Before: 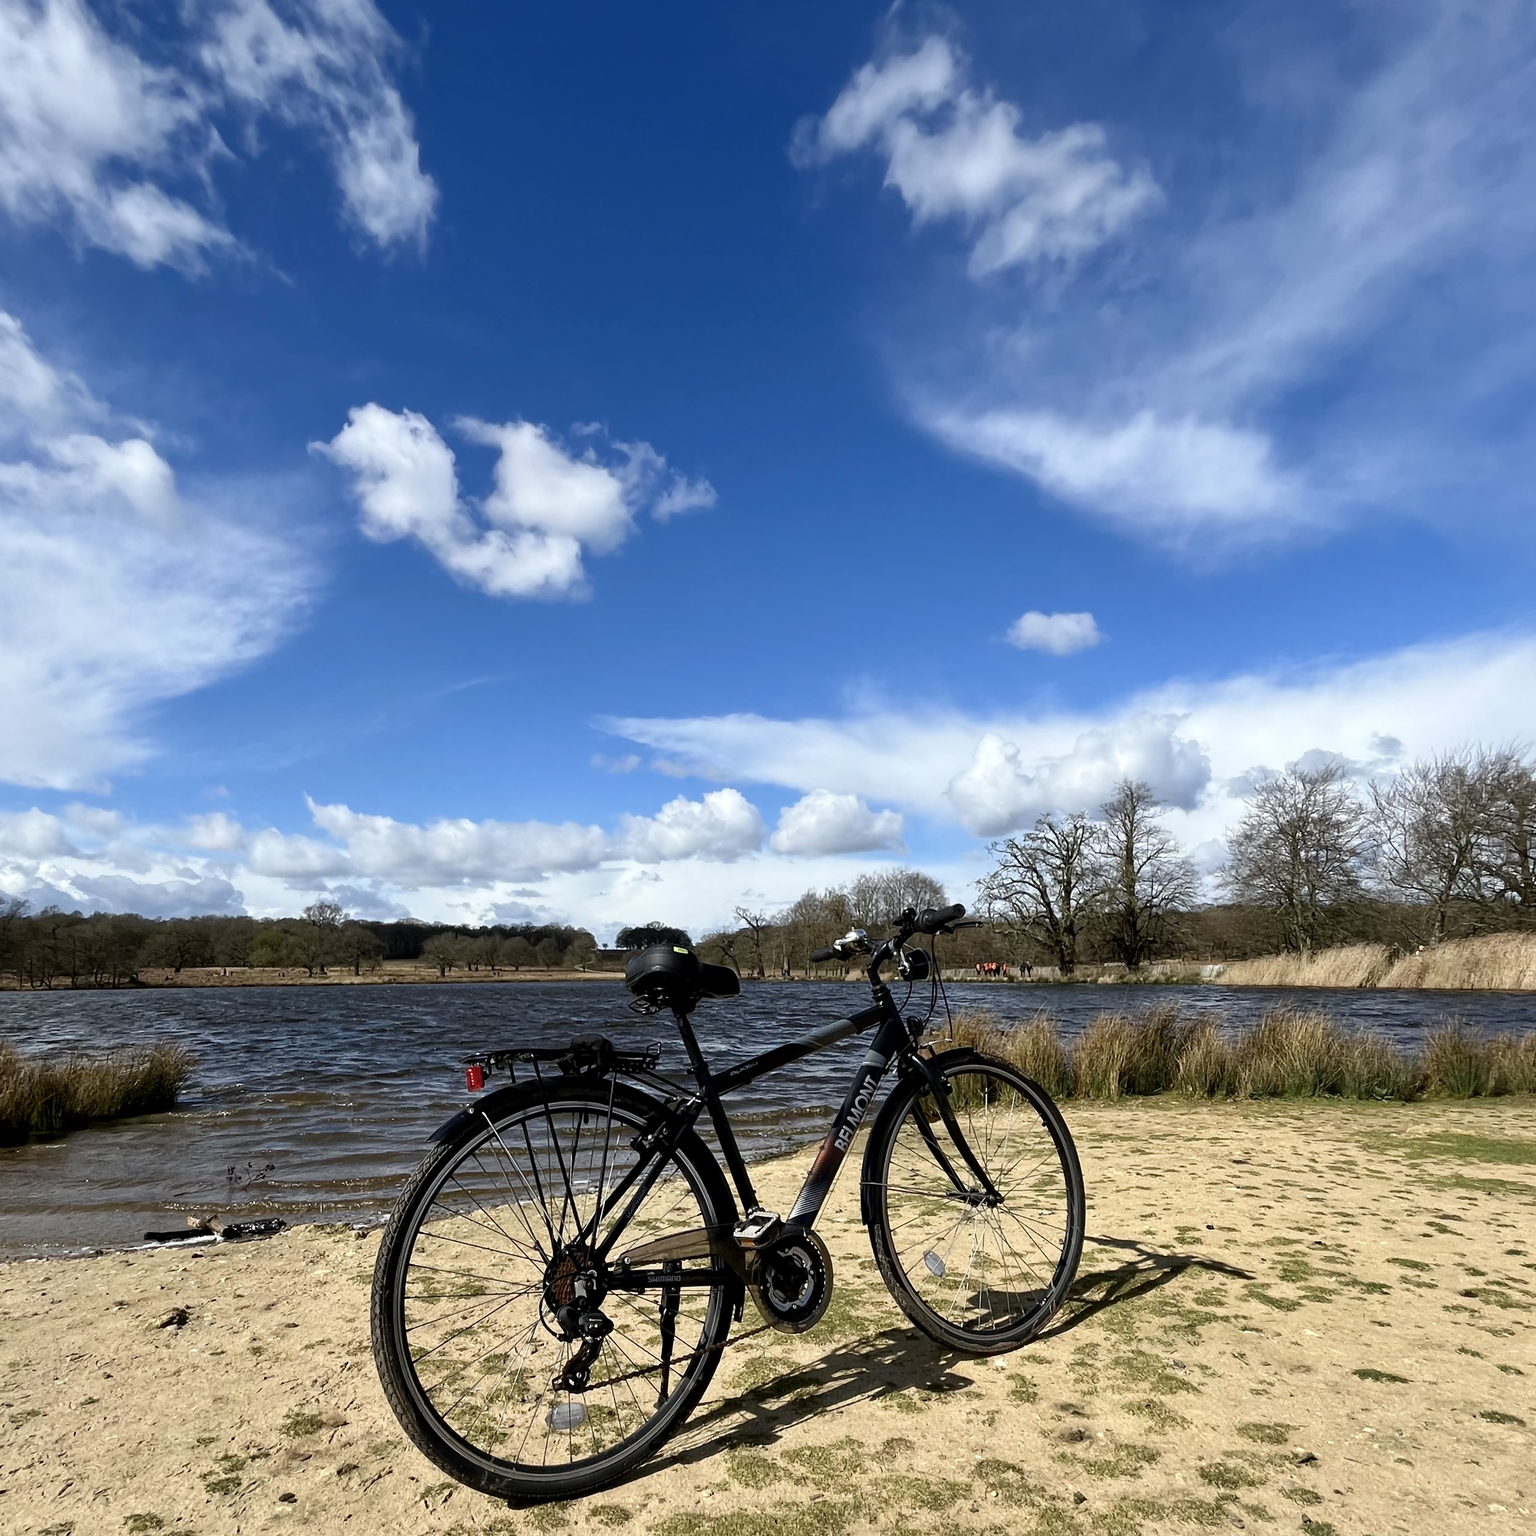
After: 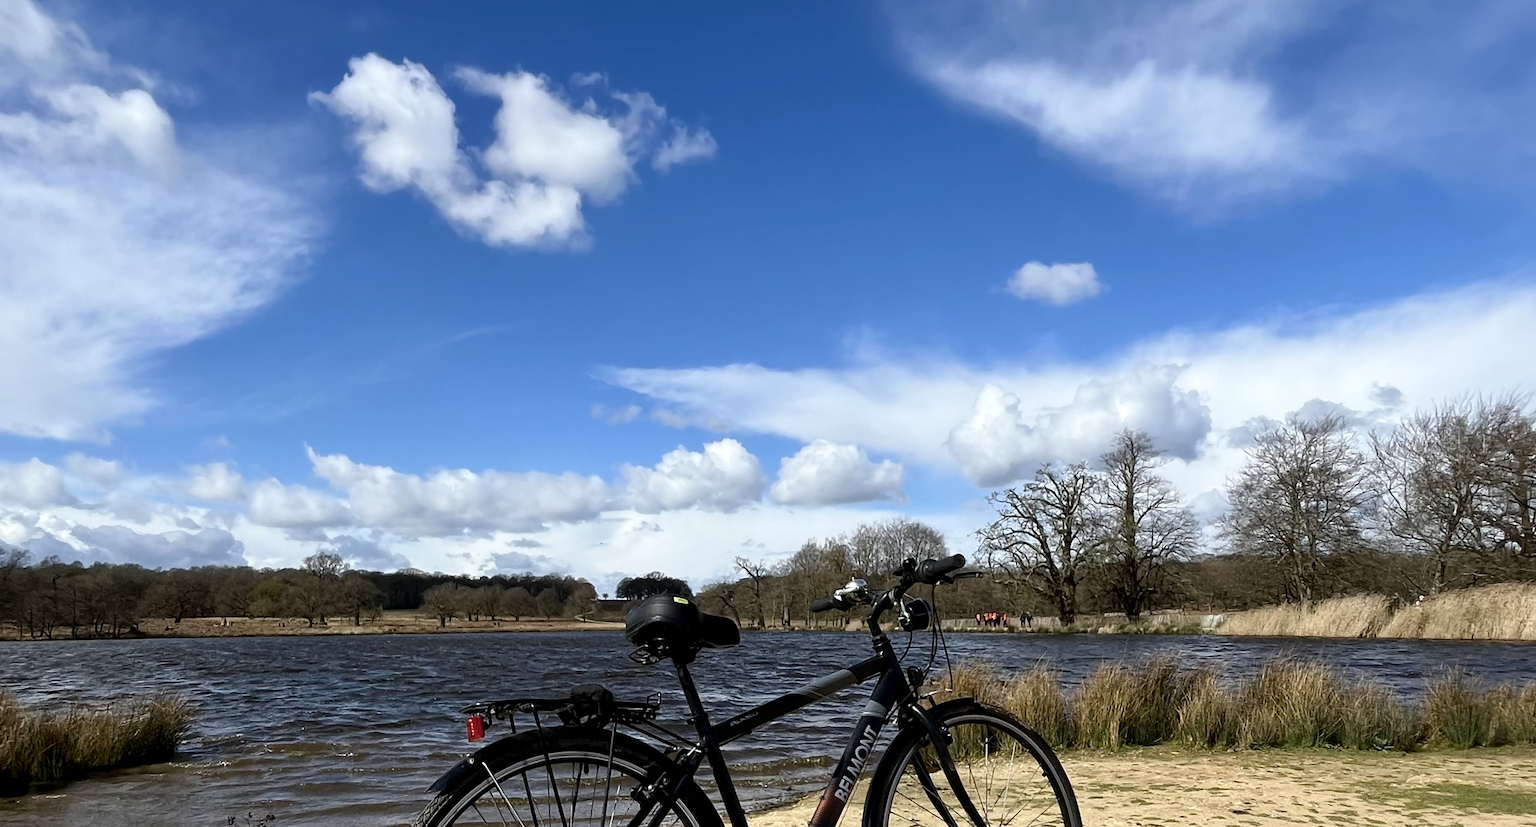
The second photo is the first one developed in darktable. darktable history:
crop and rotate: top 22.805%, bottom 23.321%
